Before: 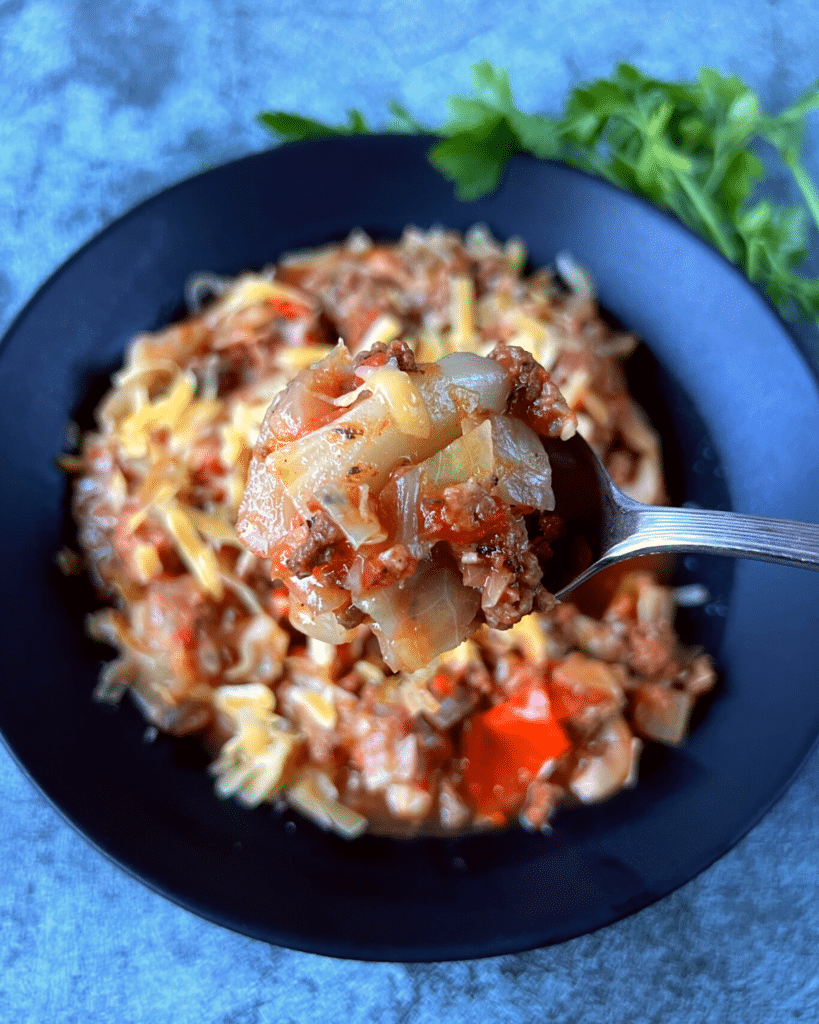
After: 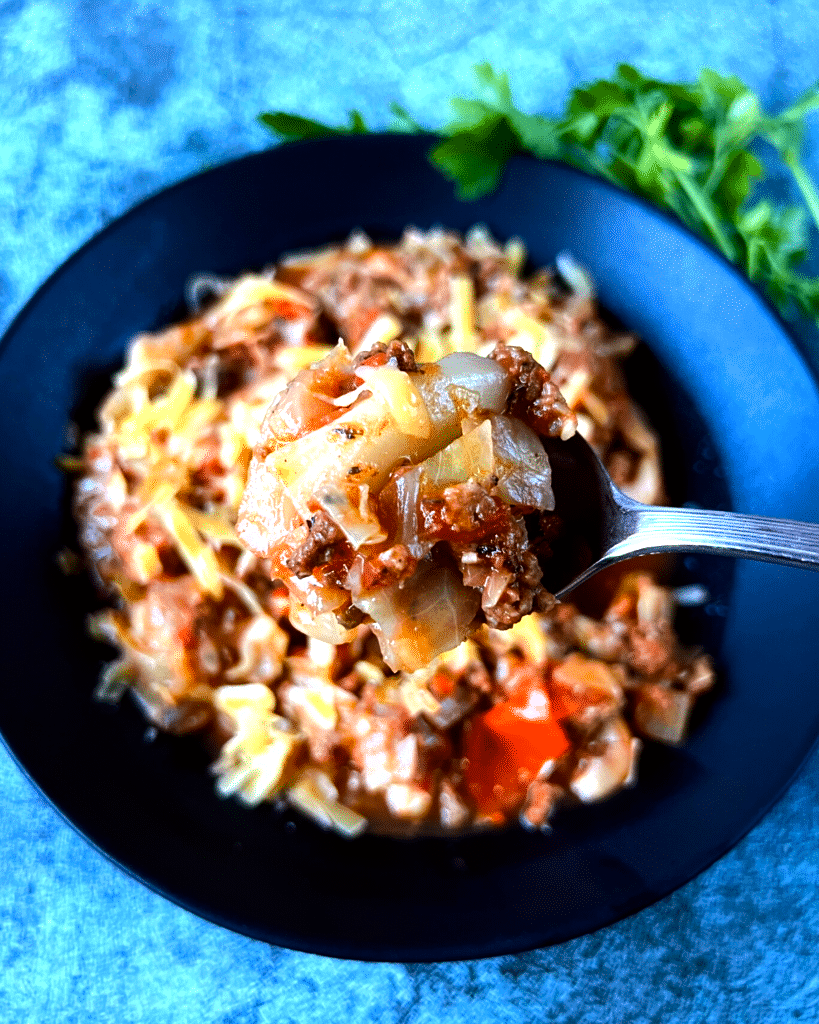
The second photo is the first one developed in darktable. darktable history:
color balance rgb: perceptual saturation grading › global saturation 14.445%, perceptual saturation grading › highlights -24.893%, perceptual saturation grading › shadows 26.205%, perceptual brilliance grading › highlights 18.034%, perceptual brilliance grading › mid-tones 31.531%, perceptual brilliance grading › shadows -30.819%, global vibrance 30.585%, contrast 10.271%
